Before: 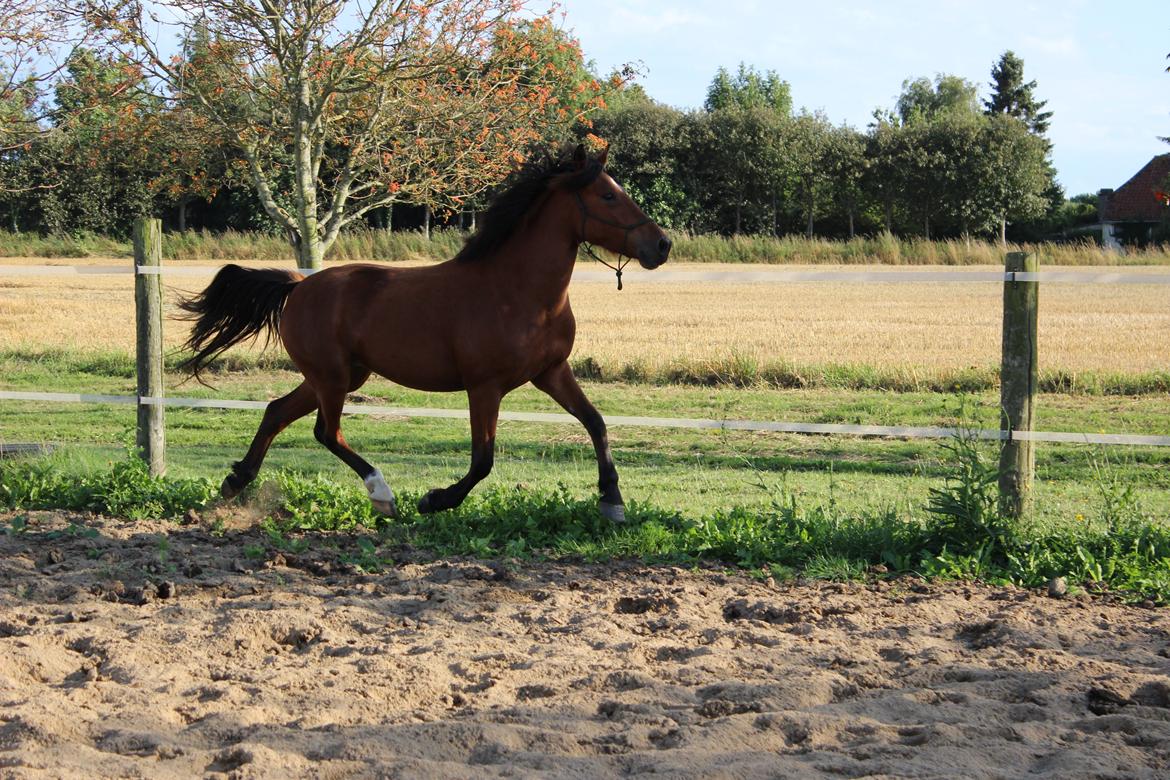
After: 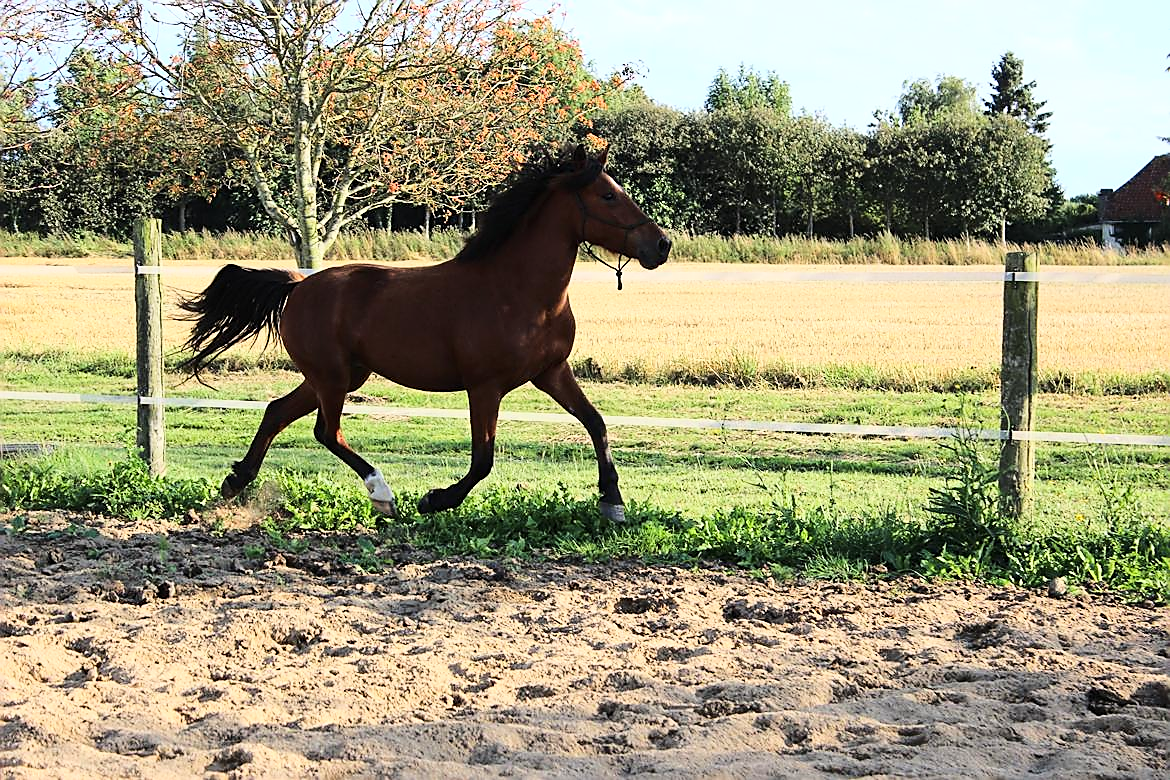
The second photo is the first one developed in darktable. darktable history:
base curve: curves: ch0 [(0, 0) (0.028, 0.03) (0.121, 0.232) (0.46, 0.748) (0.859, 0.968) (1, 1)]
sharpen: radius 1.412, amount 1.26, threshold 0.73
